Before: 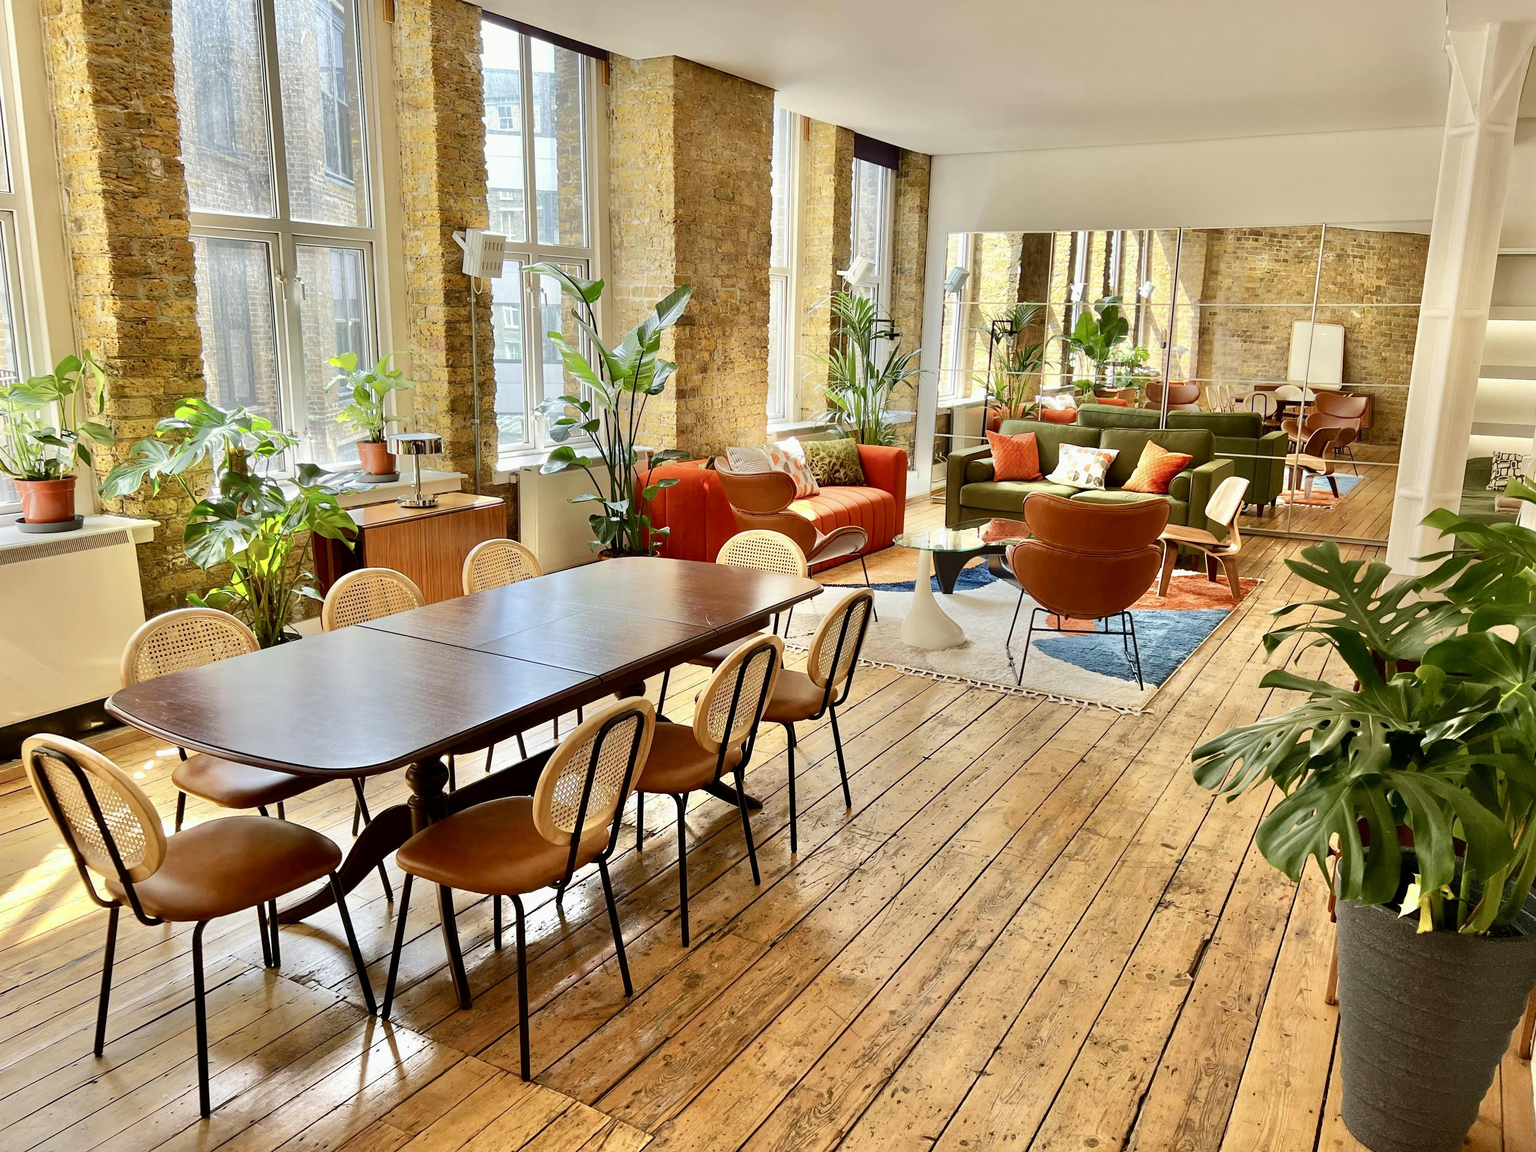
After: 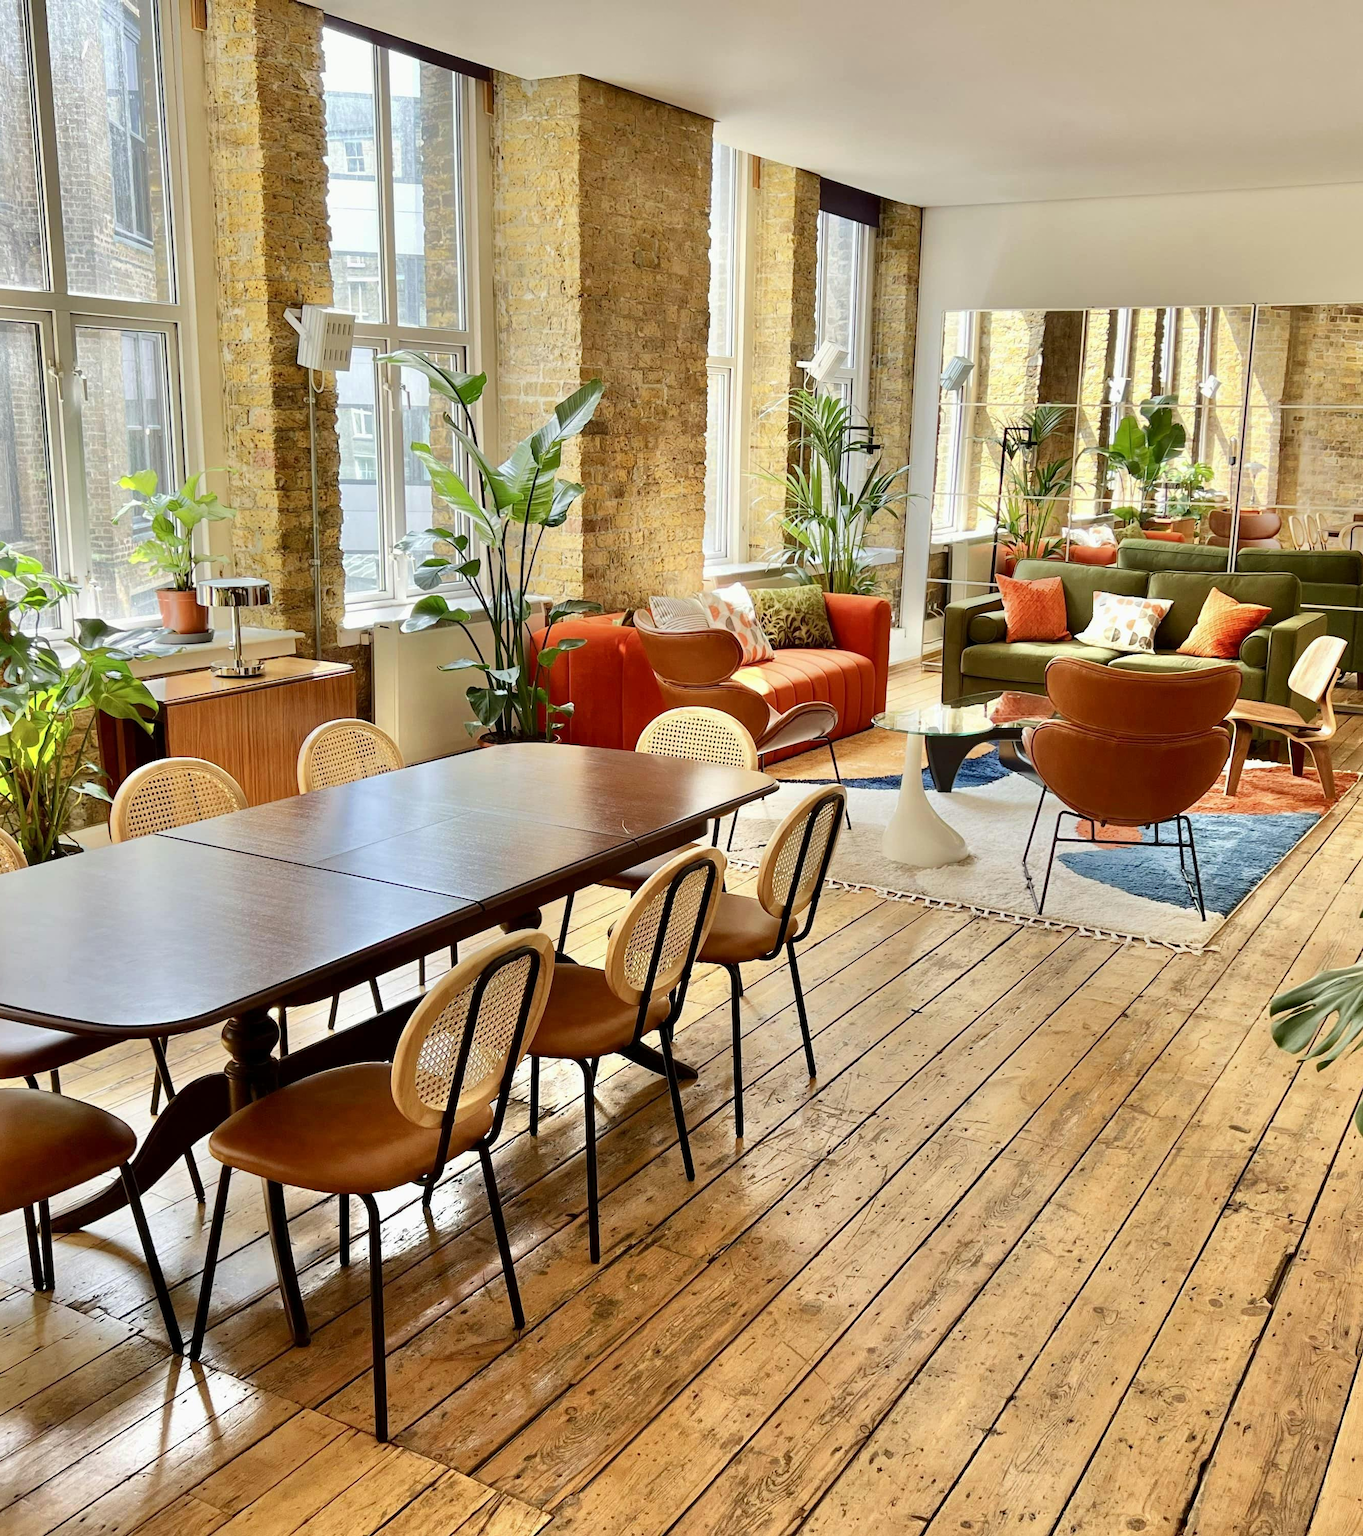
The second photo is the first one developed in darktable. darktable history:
crop and rotate: left 15.617%, right 17.791%
